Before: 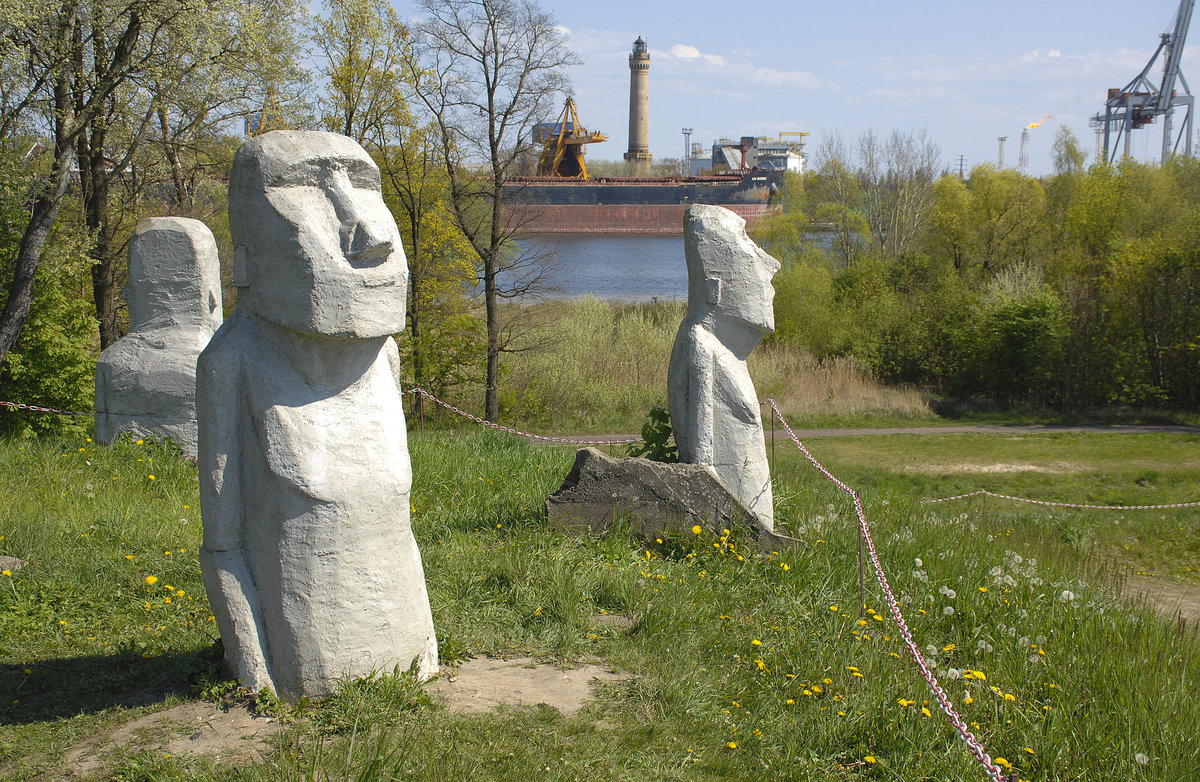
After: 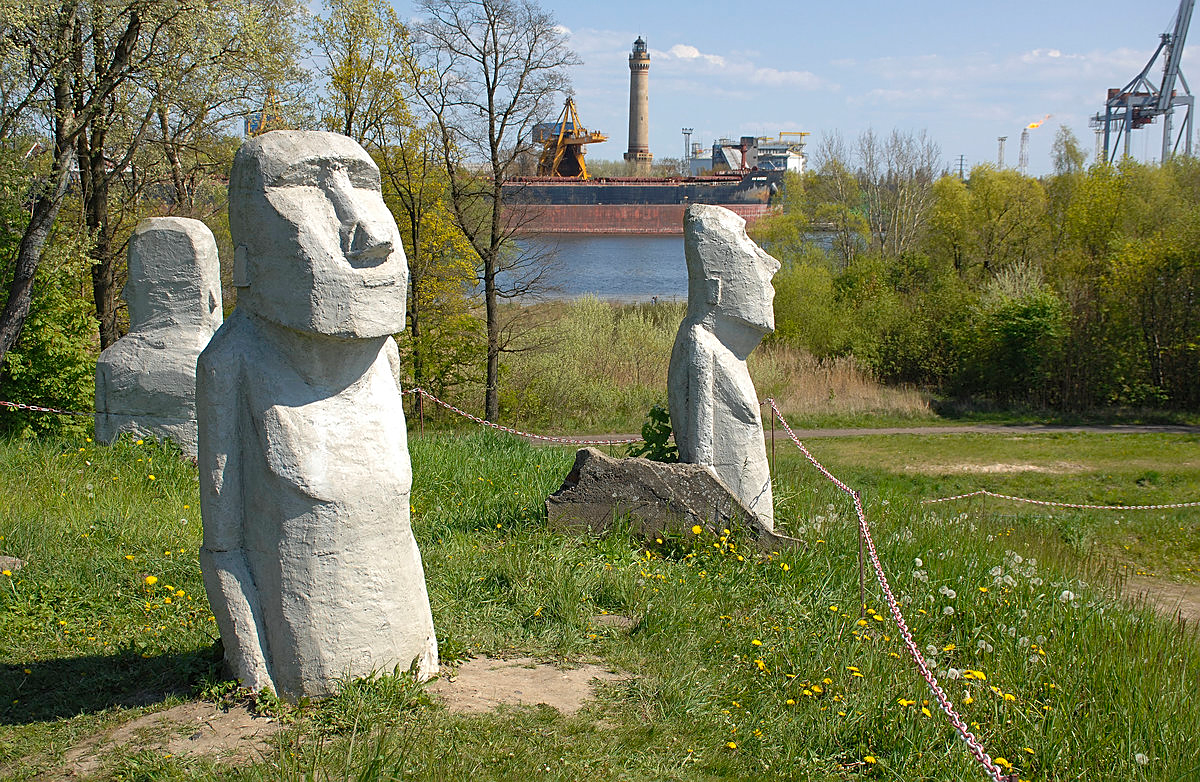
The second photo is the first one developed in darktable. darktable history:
sharpen: on, module defaults
shadows and highlights: radius 127.6, shadows 30.37, highlights -30.74, low approximation 0.01, soften with gaussian
